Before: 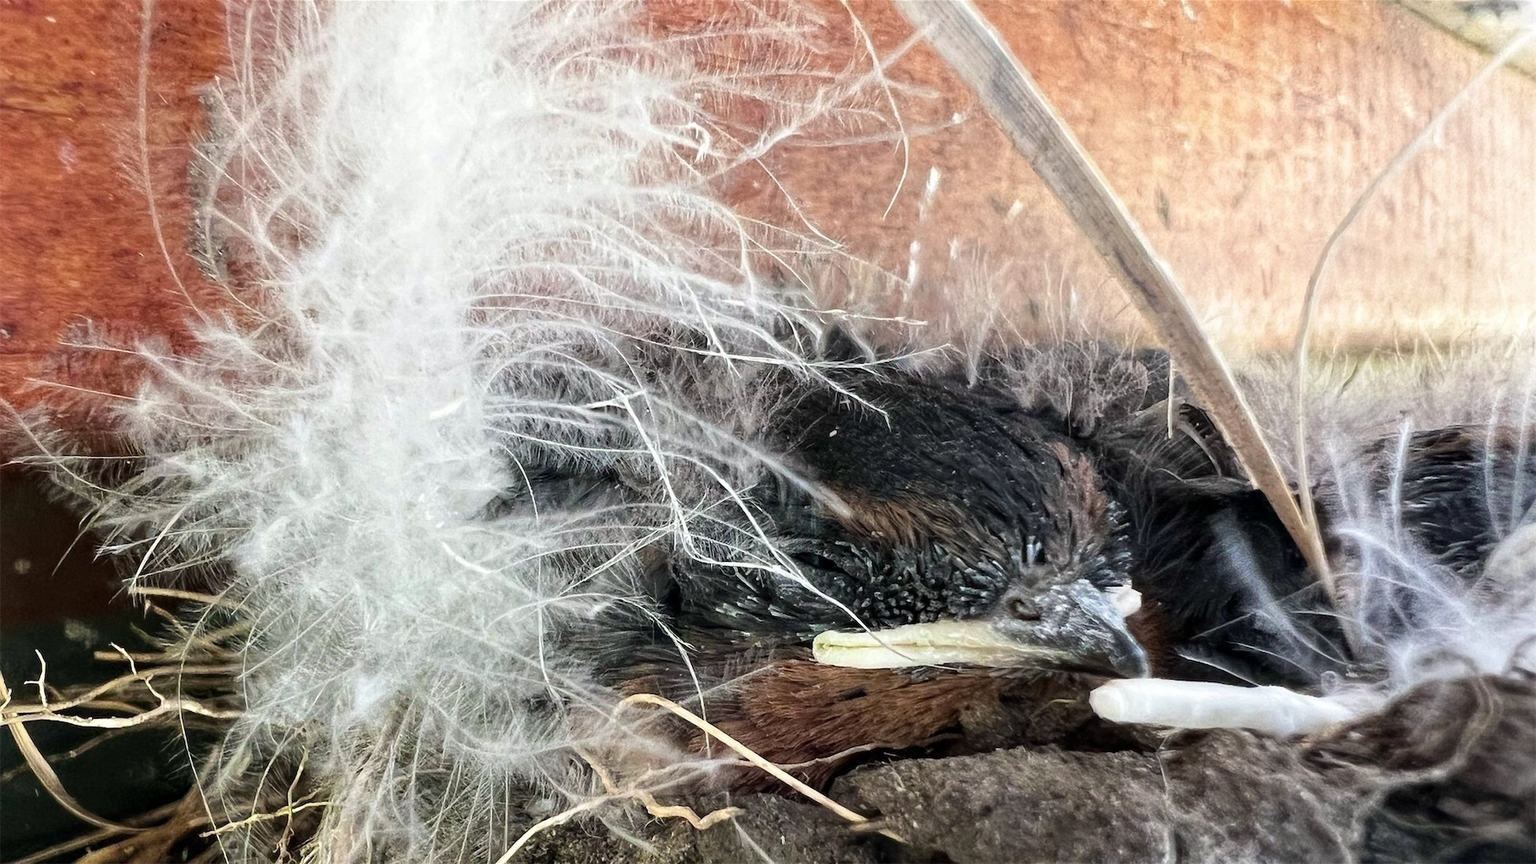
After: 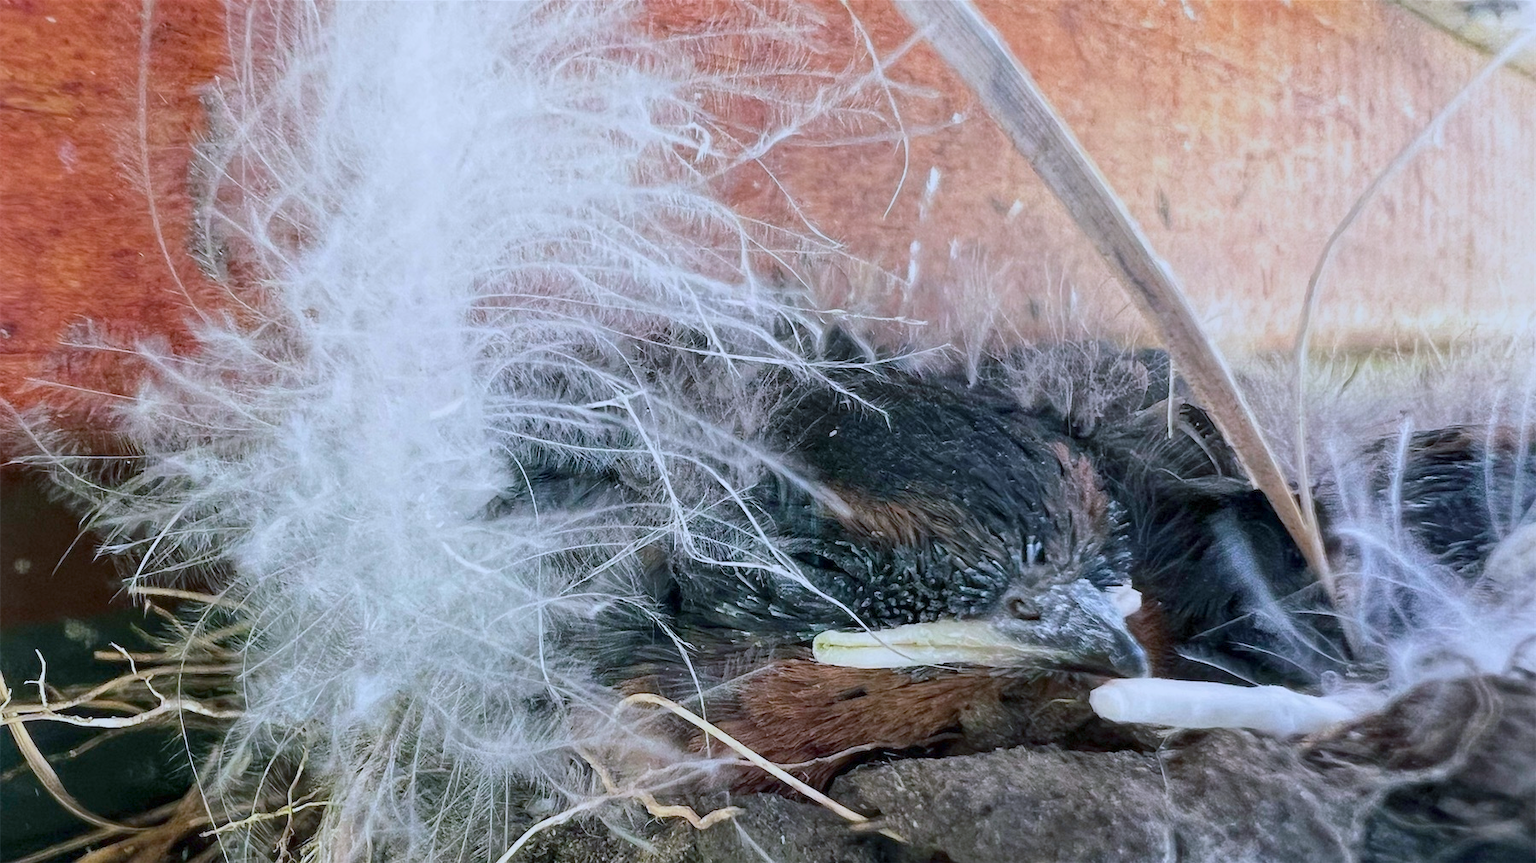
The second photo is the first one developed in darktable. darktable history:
color balance rgb: shadows lift › chroma 2.012%, shadows lift › hue 185.1°, perceptual saturation grading › global saturation 18.22%, contrast -19.401%
color calibration: illuminant custom, x 0.372, y 0.382, temperature 4280.73 K
tone equalizer: edges refinement/feathering 500, mask exposure compensation -1.57 EV, preserve details no
